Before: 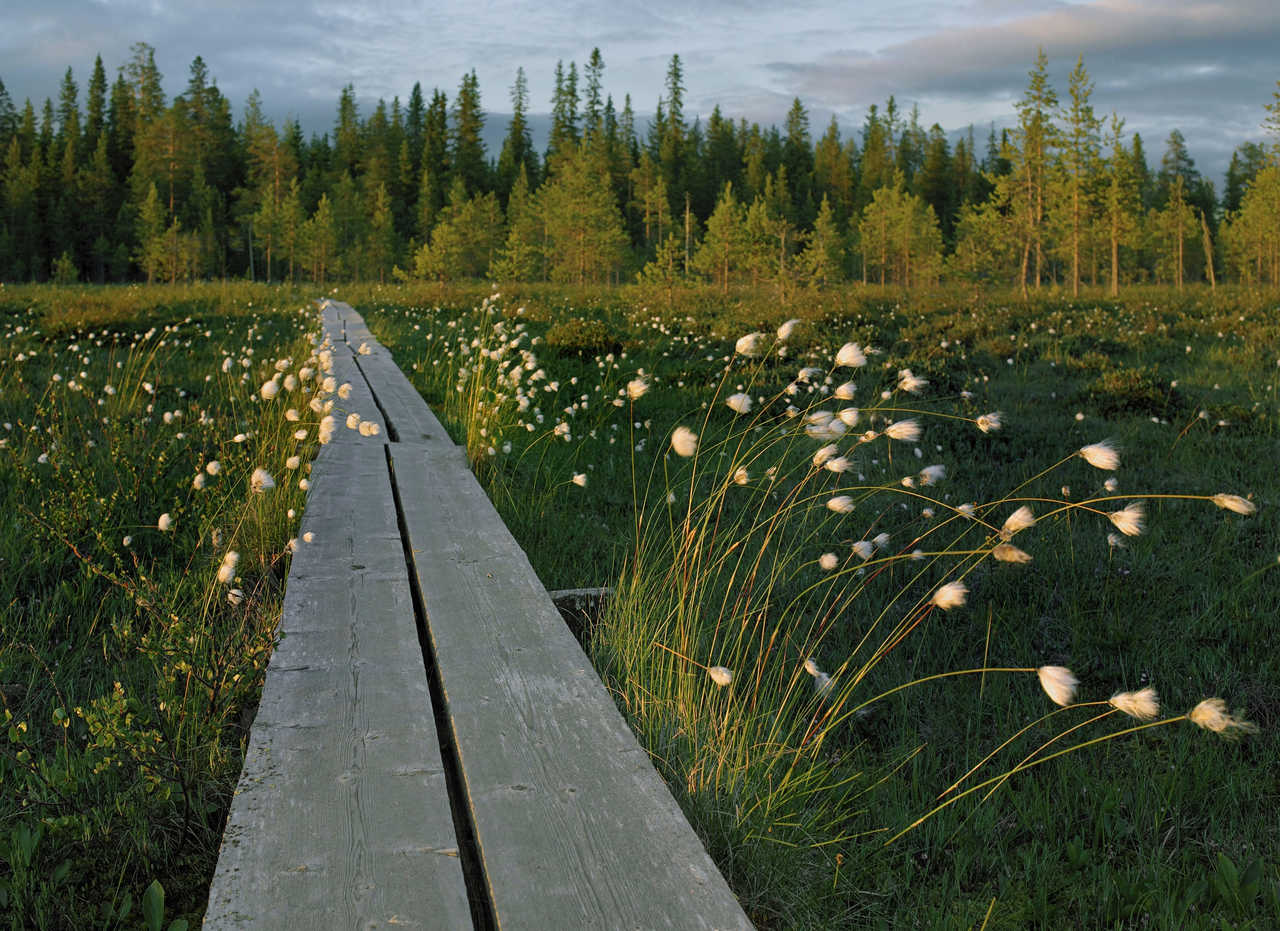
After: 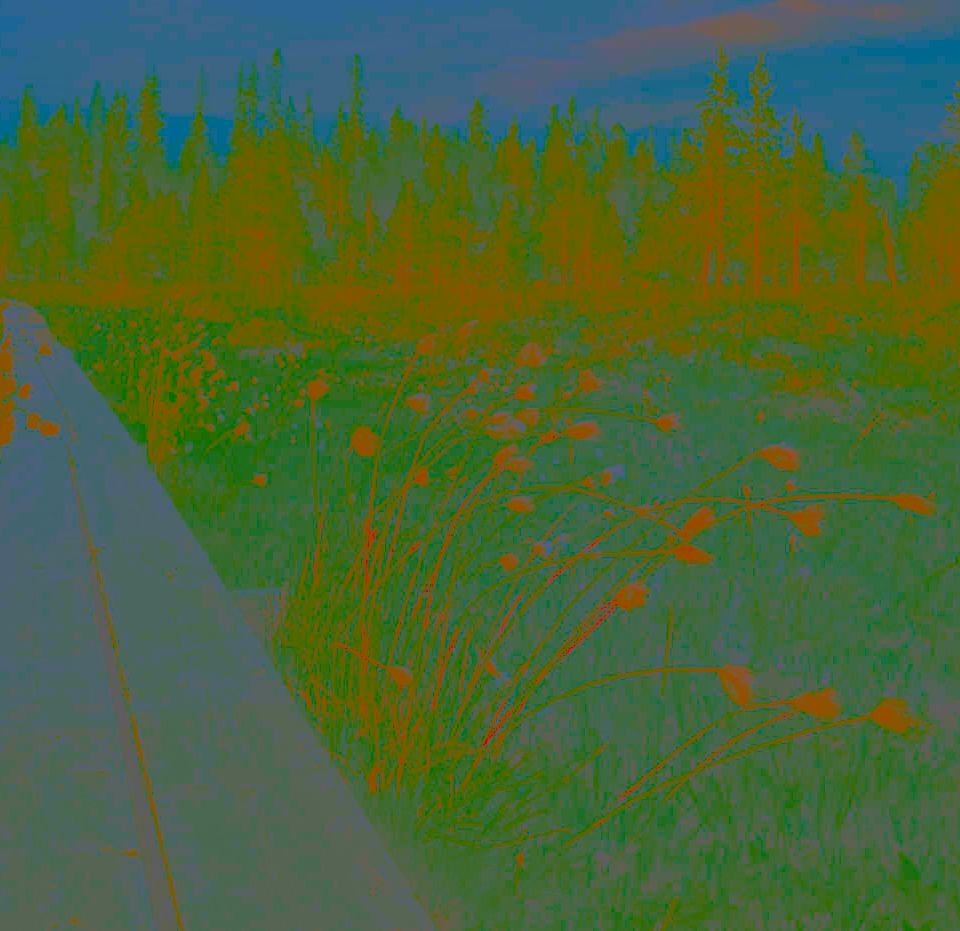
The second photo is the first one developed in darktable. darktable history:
crop and rotate: left 24.946%
exposure: exposure 1.146 EV, compensate highlight preservation false
local contrast: mode bilateral grid, contrast 100, coarseness 99, detail 108%, midtone range 0.2
contrast brightness saturation: contrast -0.986, brightness -0.162, saturation 0.735
velvia: on, module defaults
sharpen: on, module defaults
tone equalizer: on, module defaults
shadows and highlights: shadows 24.62, highlights -78.44, soften with gaussian
